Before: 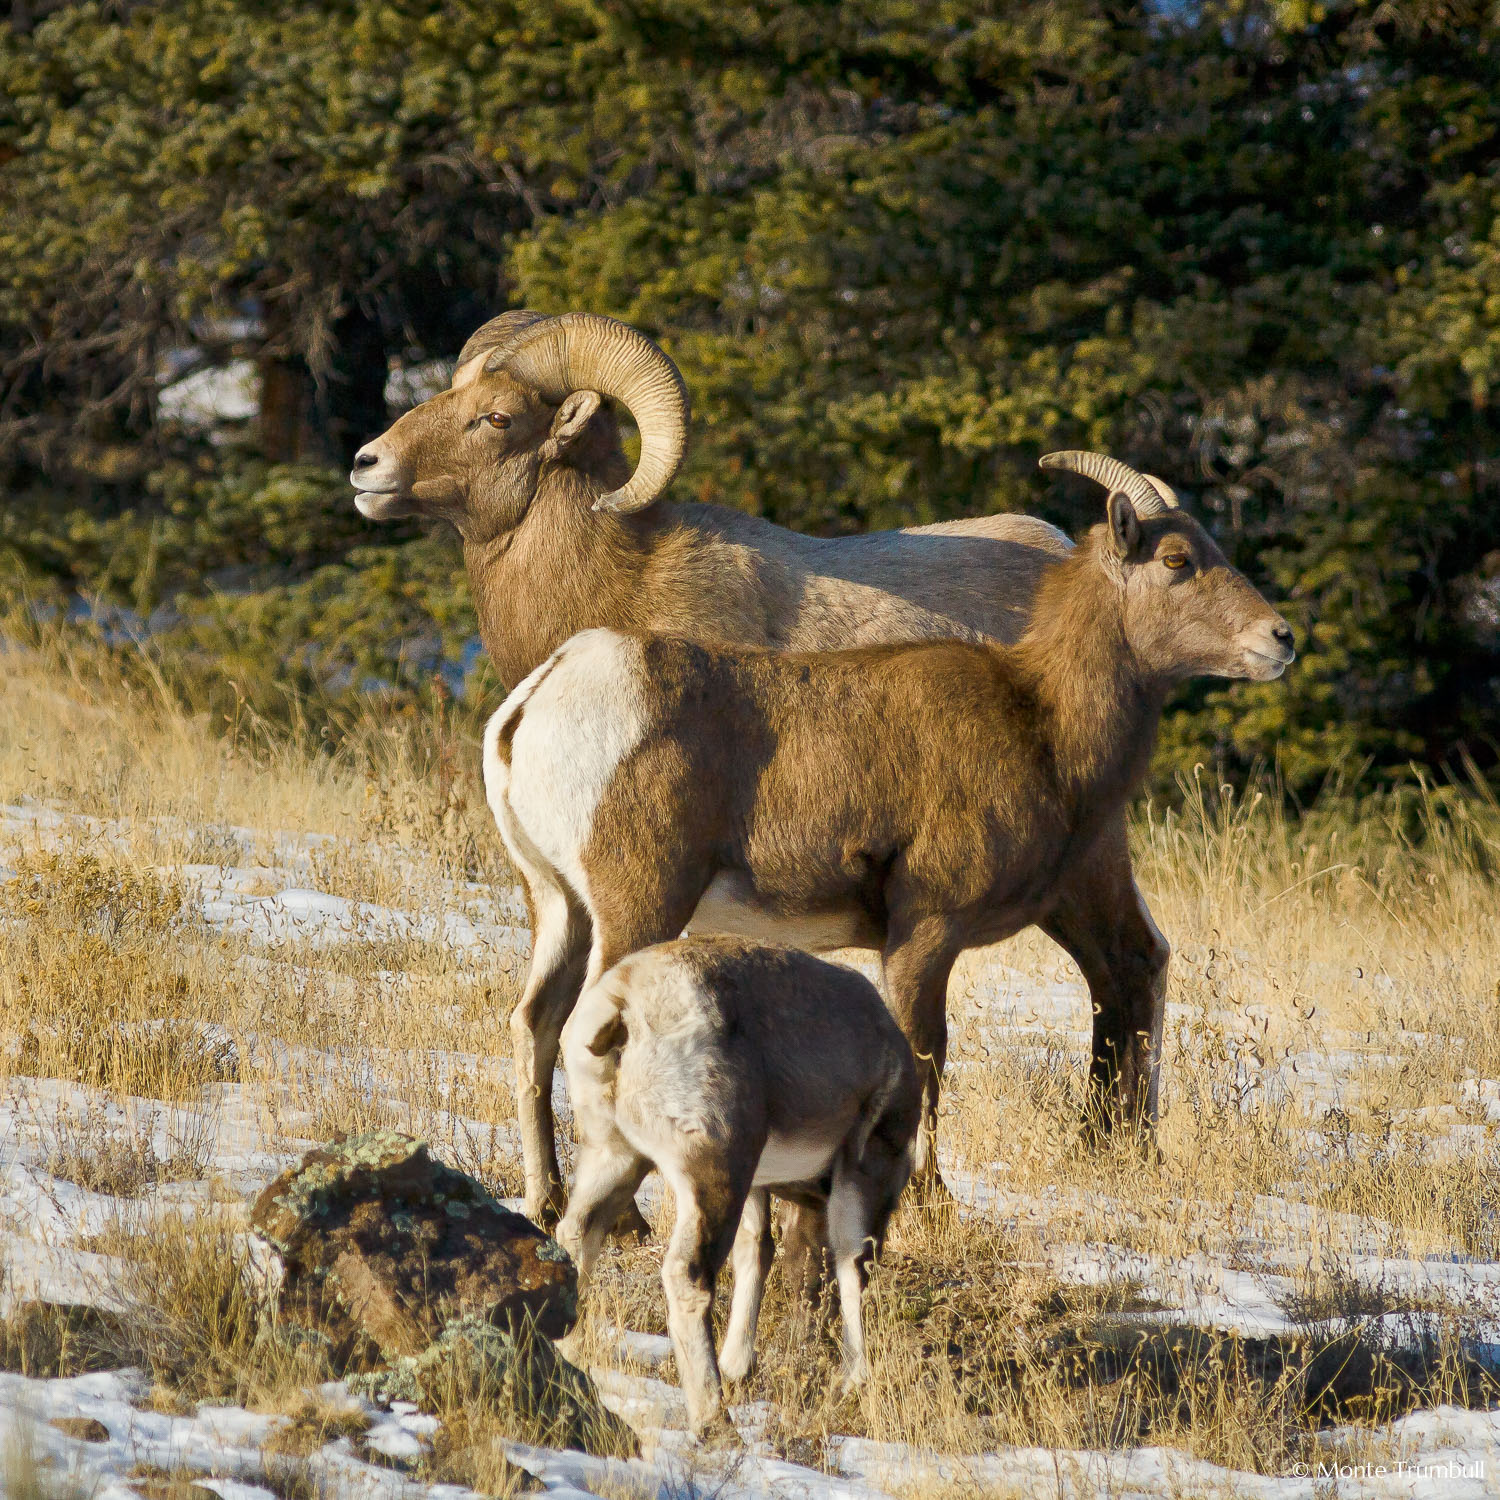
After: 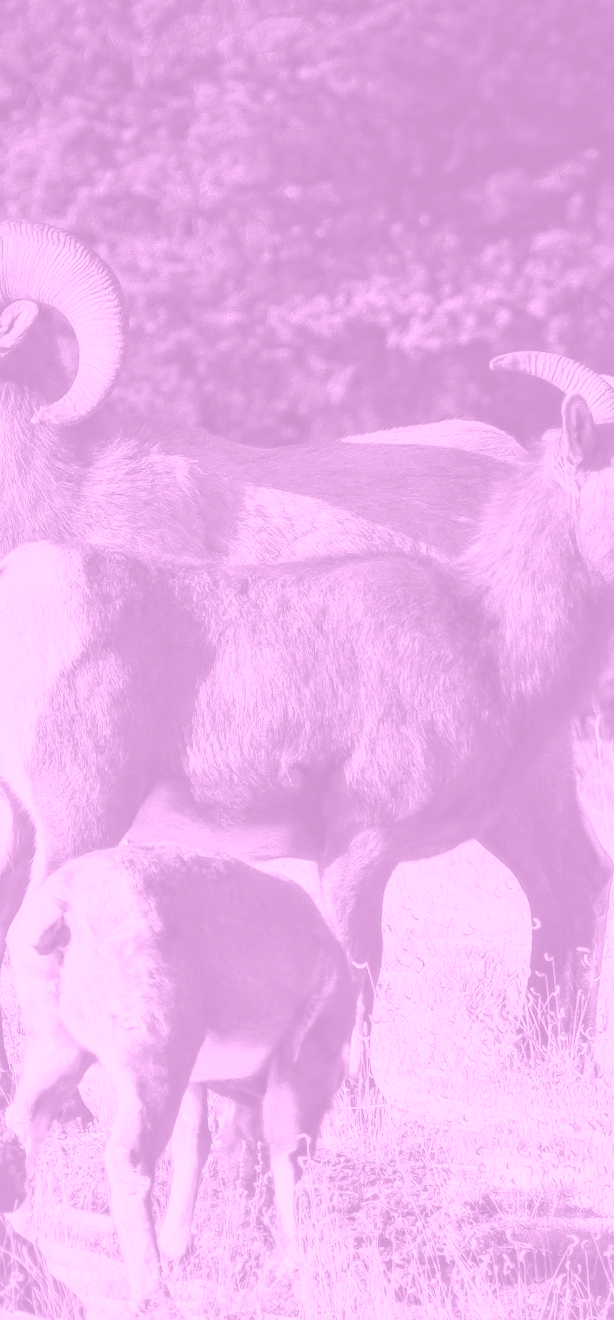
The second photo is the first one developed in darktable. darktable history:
graduated density: hue 238.83°, saturation 50%
rotate and perspective: rotation 0.062°, lens shift (vertical) 0.115, lens shift (horizontal) -0.133, crop left 0.047, crop right 0.94, crop top 0.061, crop bottom 0.94
tone curve: curves: ch0 [(0, 0) (0.003, 0.005) (0.011, 0.013) (0.025, 0.027) (0.044, 0.044) (0.069, 0.06) (0.1, 0.081) (0.136, 0.114) (0.177, 0.16) (0.224, 0.211) (0.277, 0.277) (0.335, 0.354) (0.399, 0.435) (0.468, 0.538) (0.543, 0.626) (0.623, 0.708) (0.709, 0.789) (0.801, 0.867) (0.898, 0.935) (1, 1)], preserve colors none
colorize: hue 331.2°, saturation 69%, source mix 30.28%, lightness 69.02%, version 1
local contrast: detail 130%
exposure: black level correction -0.014, exposure -0.193 EV, compensate highlight preservation false
crop: left 33.452%, top 6.025%, right 23.155%
